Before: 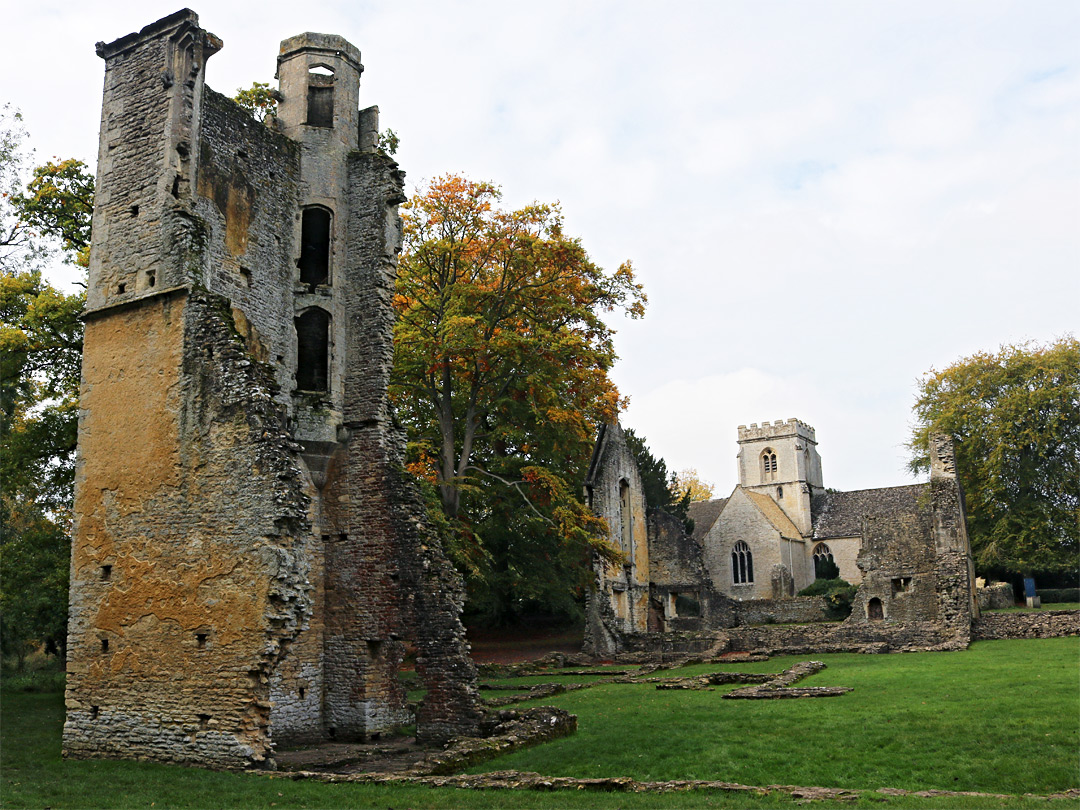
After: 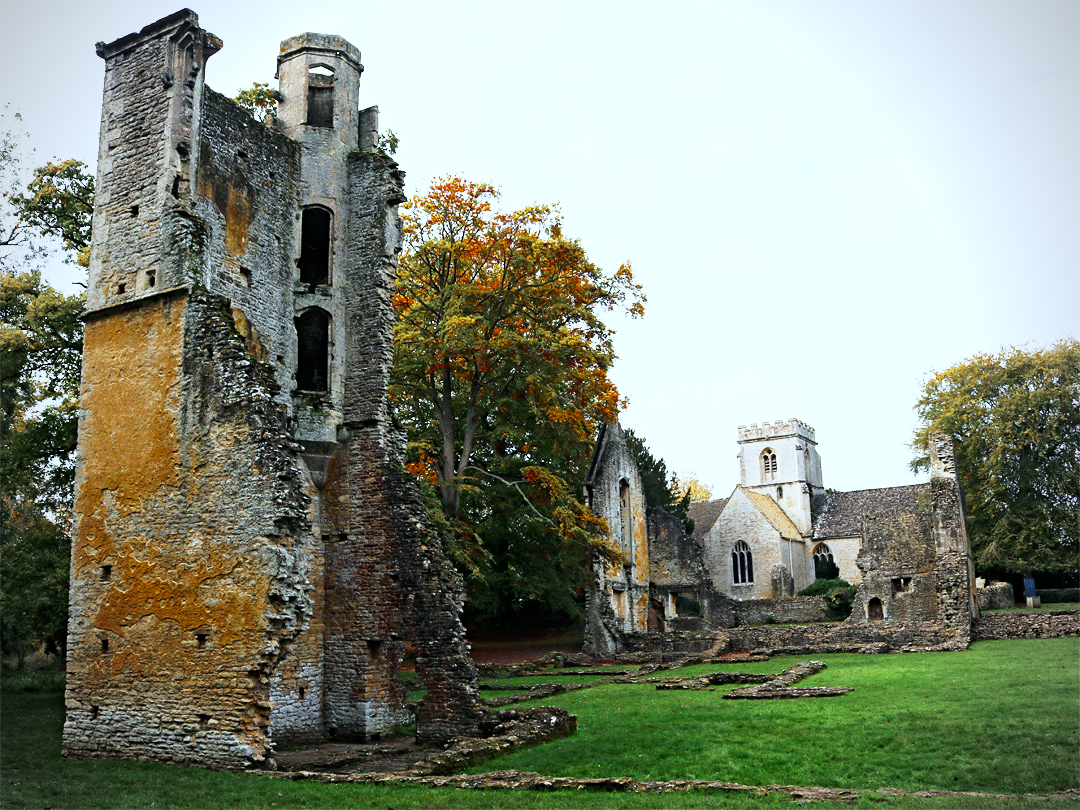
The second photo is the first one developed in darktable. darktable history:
color zones: curves: ch0 [(0.11, 0.396) (0.195, 0.36) (0.25, 0.5) (0.303, 0.412) (0.357, 0.544) (0.75, 0.5) (0.967, 0.328)]; ch1 [(0, 0.468) (0.112, 0.512) (0.202, 0.6) (0.25, 0.5) (0.307, 0.352) (0.357, 0.544) (0.75, 0.5) (0.963, 0.524)]
color correction: highlights a* -3.87, highlights b* -10.83
base curve: curves: ch0 [(0, 0) (0.005, 0.002) (0.193, 0.295) (0.399, 0.664) (0.75, 0.928) (1, 1)], preserve colors none
vignetting: unbound false
